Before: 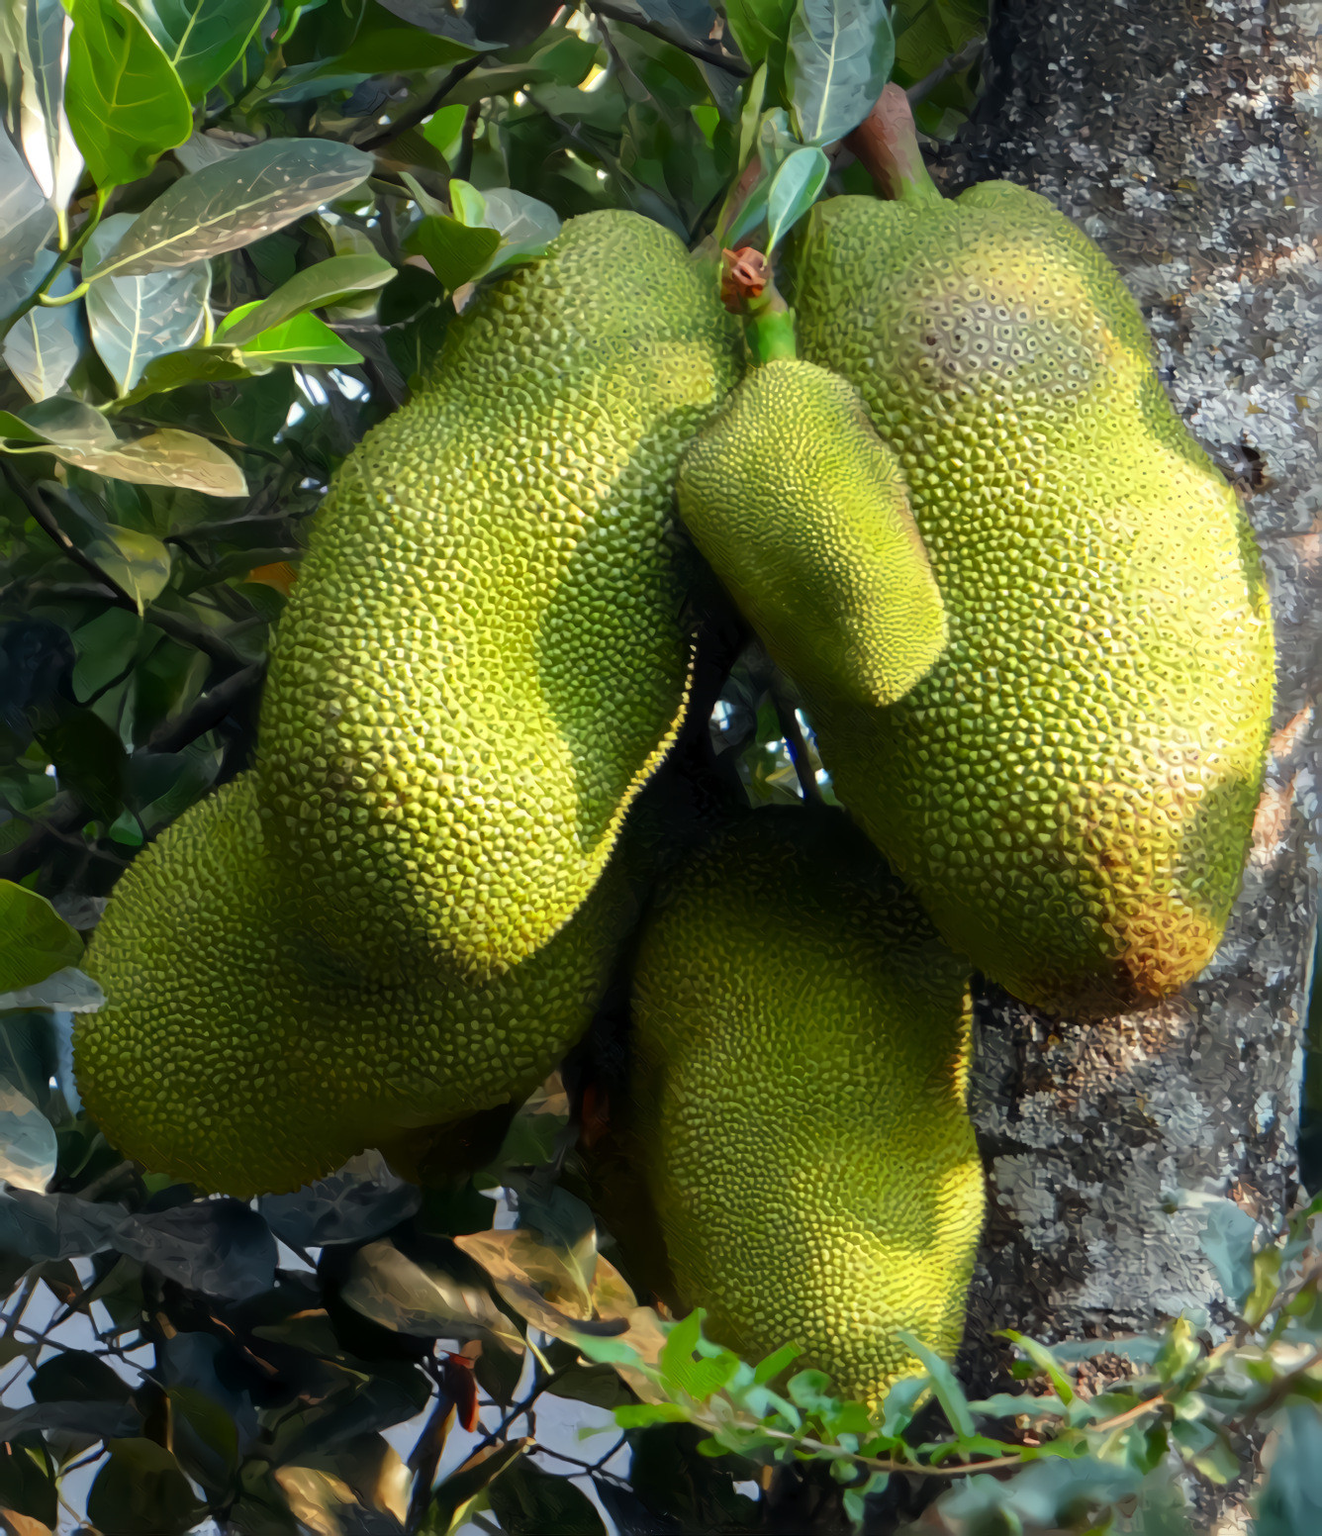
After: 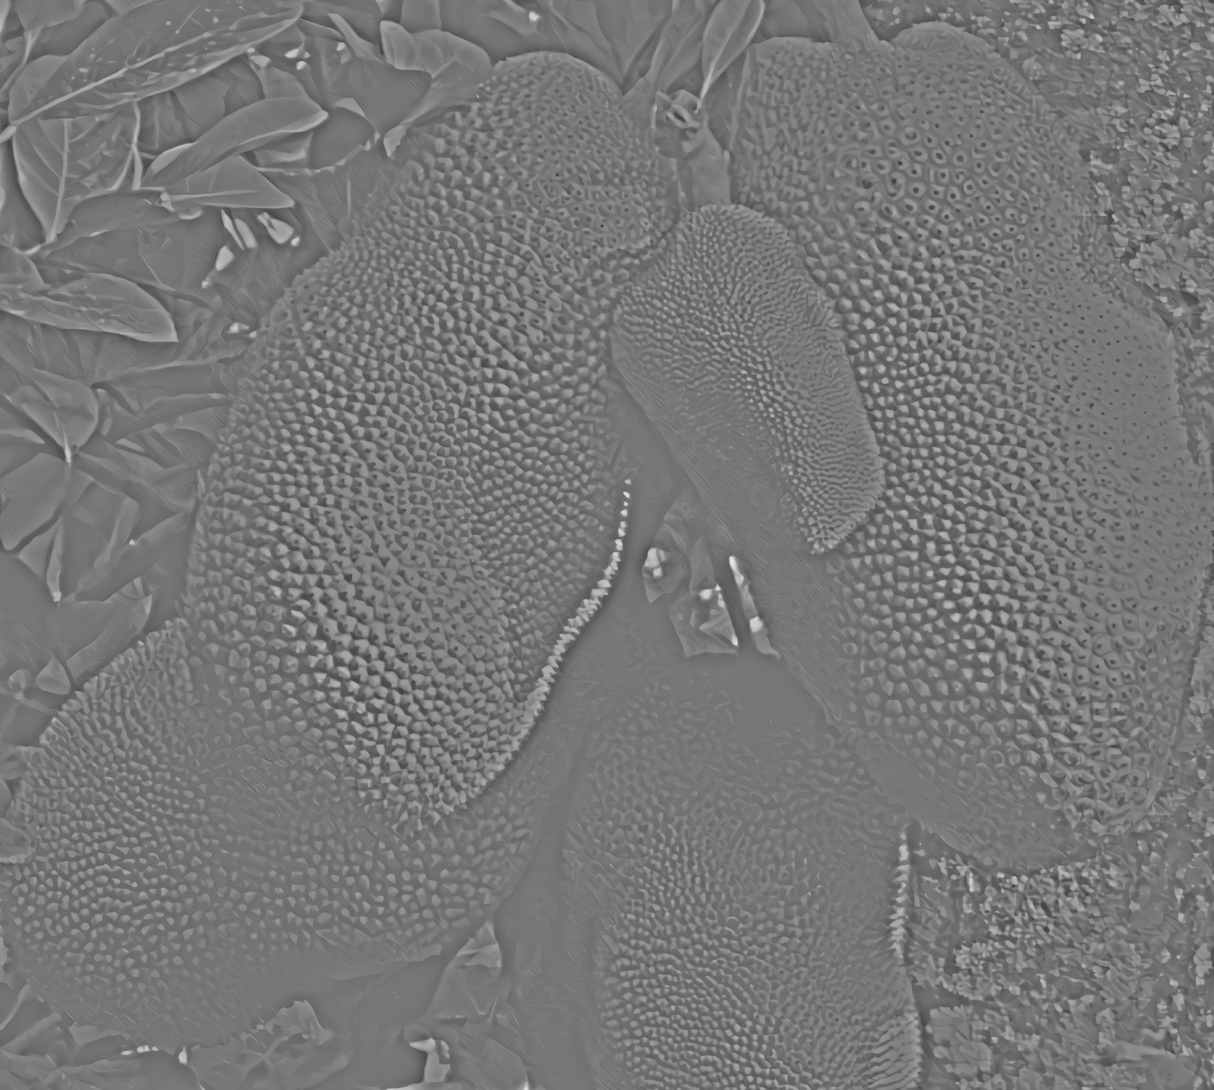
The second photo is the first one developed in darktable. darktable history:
crop: left 5.596%, top 10.314%, right 3.534%, bottom 19.395%
tone equalizer: -8 EV 1 EV, -7 EV 1 EV, -6 EV 1 EV, -5 EV 1 EV, -4 EV 1 EV, -3 EV 0.75 EV, -2 EV 0.5 EV, -1 EV 0.25 EV
contrast brightness saturation: contrast 0.1, saturation -0.3
highpass: sharpness 25.84%, contrast boost 14.94%
